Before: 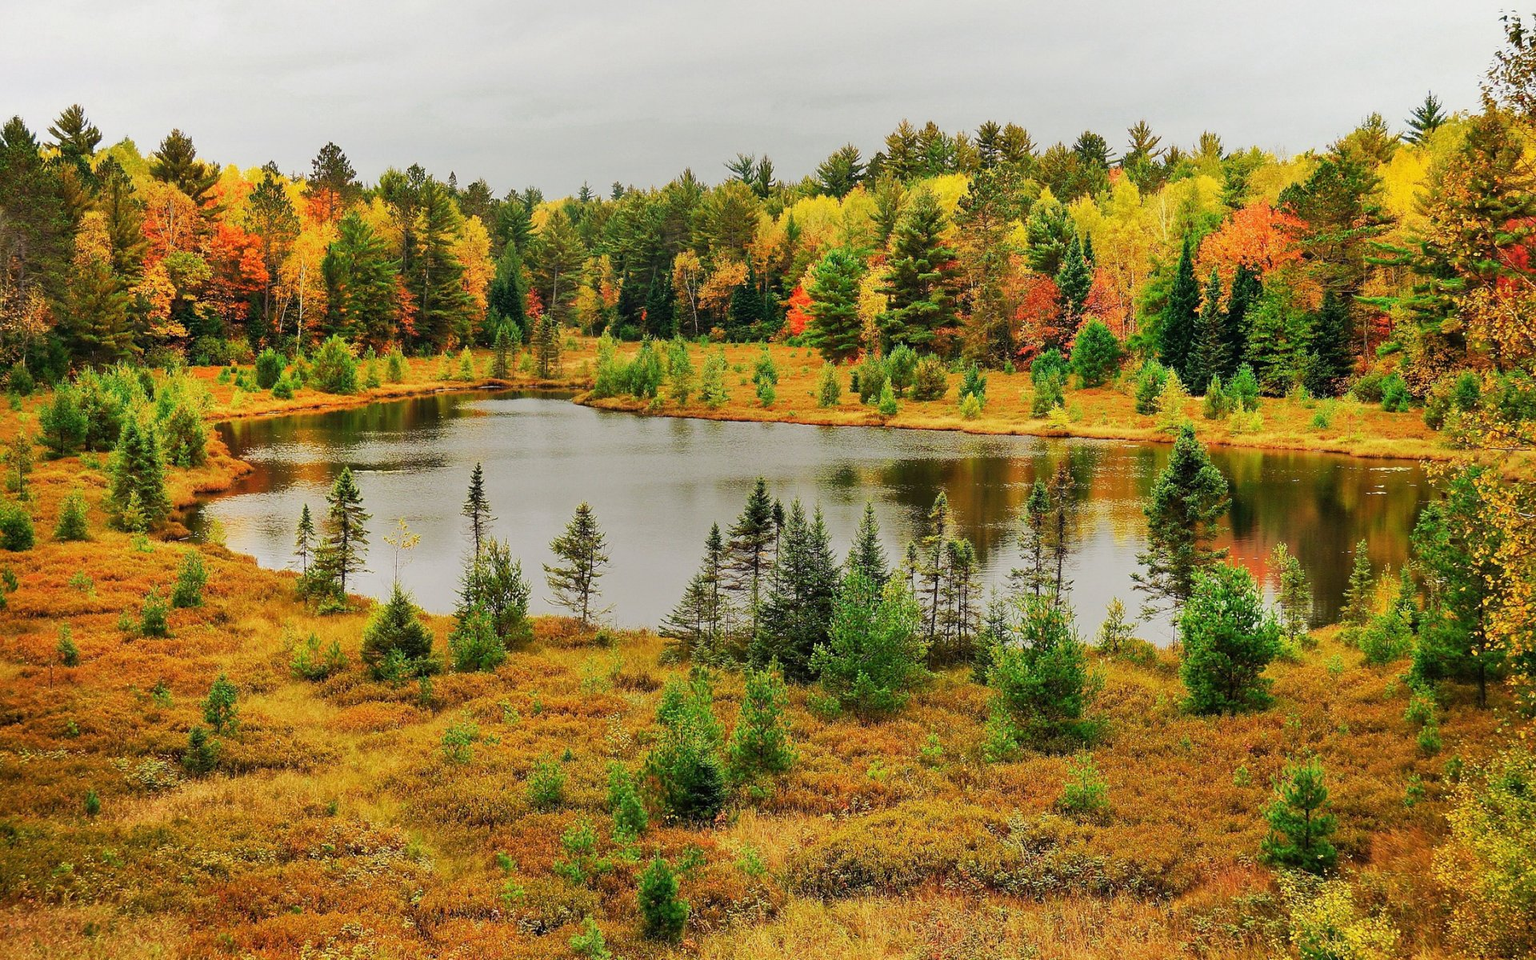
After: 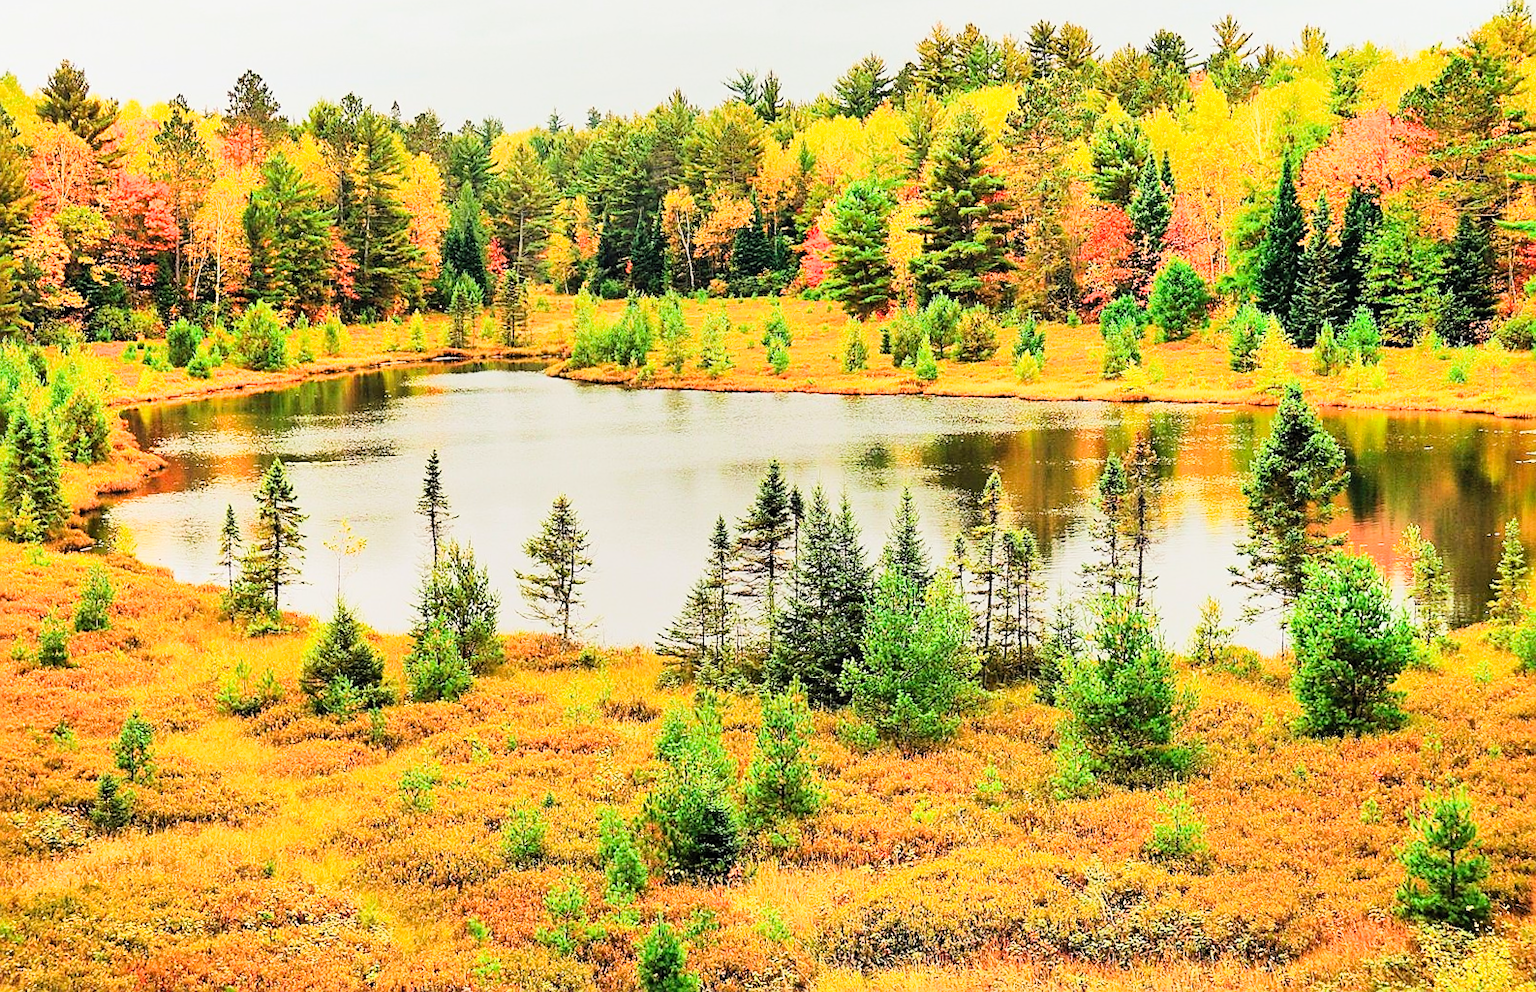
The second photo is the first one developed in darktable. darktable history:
crop: left 6.446%, top 8.188%, right 9.538%, bottom 3.548%
filmic rgb: black relative exposure -7.65 EV, white relative exposure 4.56 EV, hardness 3.61, contrast 1.05
sharpen: on, module defaults
rotate and perspective: rotation -1.32°, lens shift (horizontal) -0.031, crop left 0.015, crop right 0.985, crop top 0.047, crop bottom 0.982
exposure: exposure 1.137 EV, compensate highlight preservation false
contrast brightness saturation: contrast 0.2, brightness 0.16, saturation 0.22
